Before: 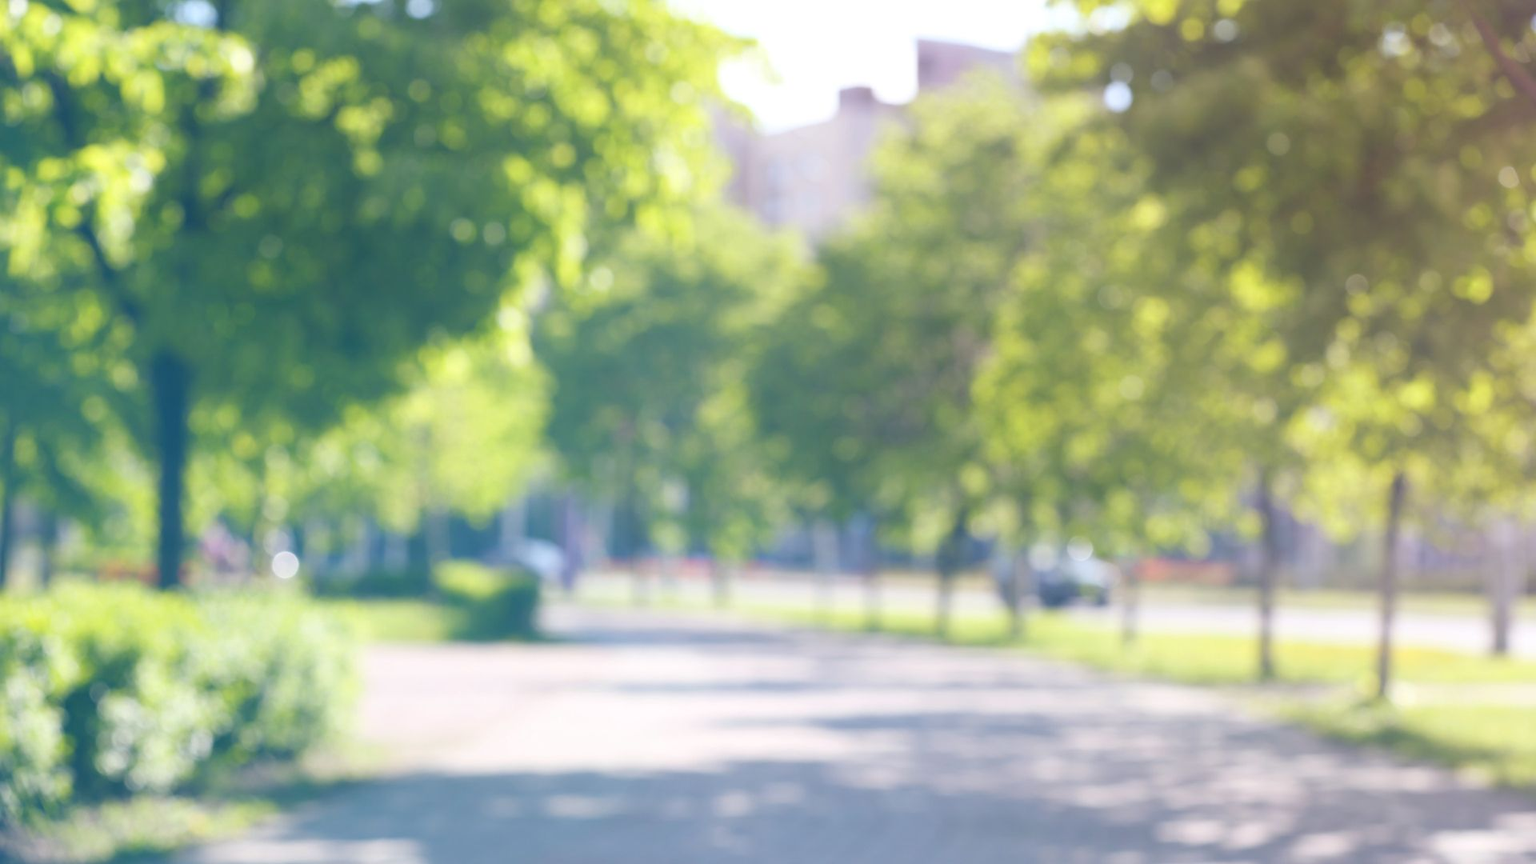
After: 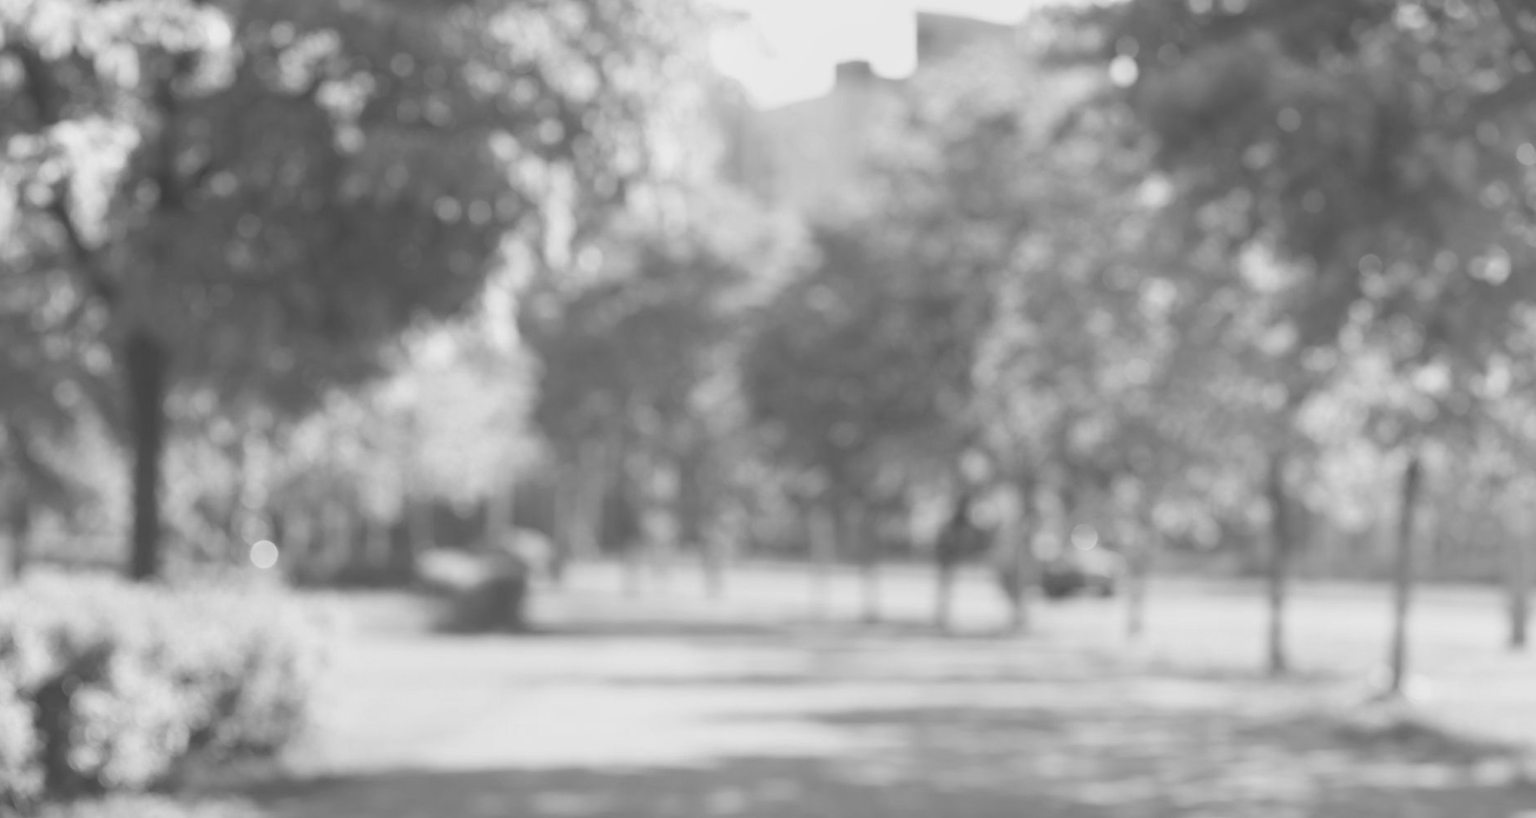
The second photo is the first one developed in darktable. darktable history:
exposure: black level correction 0.001, exposure -0.2 EV, compensate highlight preservation false
monochrome: a -35.87, b 49.73, size 1.7
crop: left 1.964%, top 3.251%, right 1.122%, bottom 4.933%
